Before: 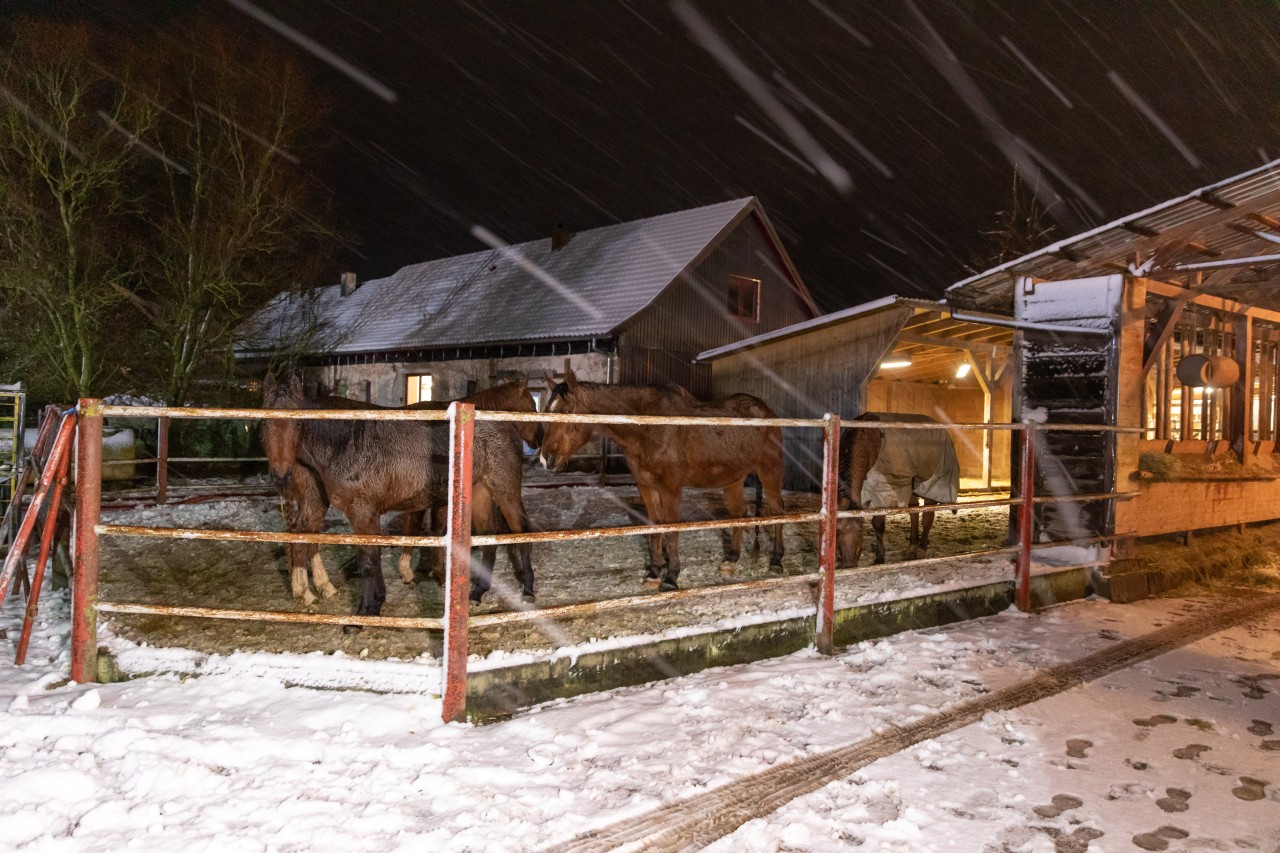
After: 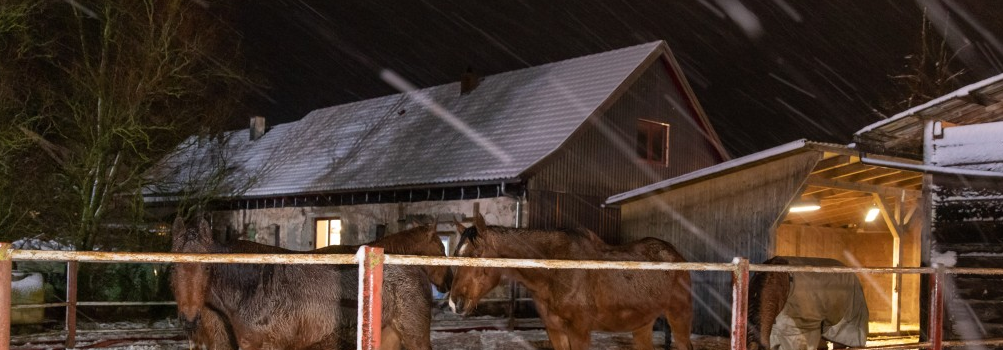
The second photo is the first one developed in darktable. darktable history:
crop: left 7.169%, top 18.398%, right 14.413%, bottom 40.509%
